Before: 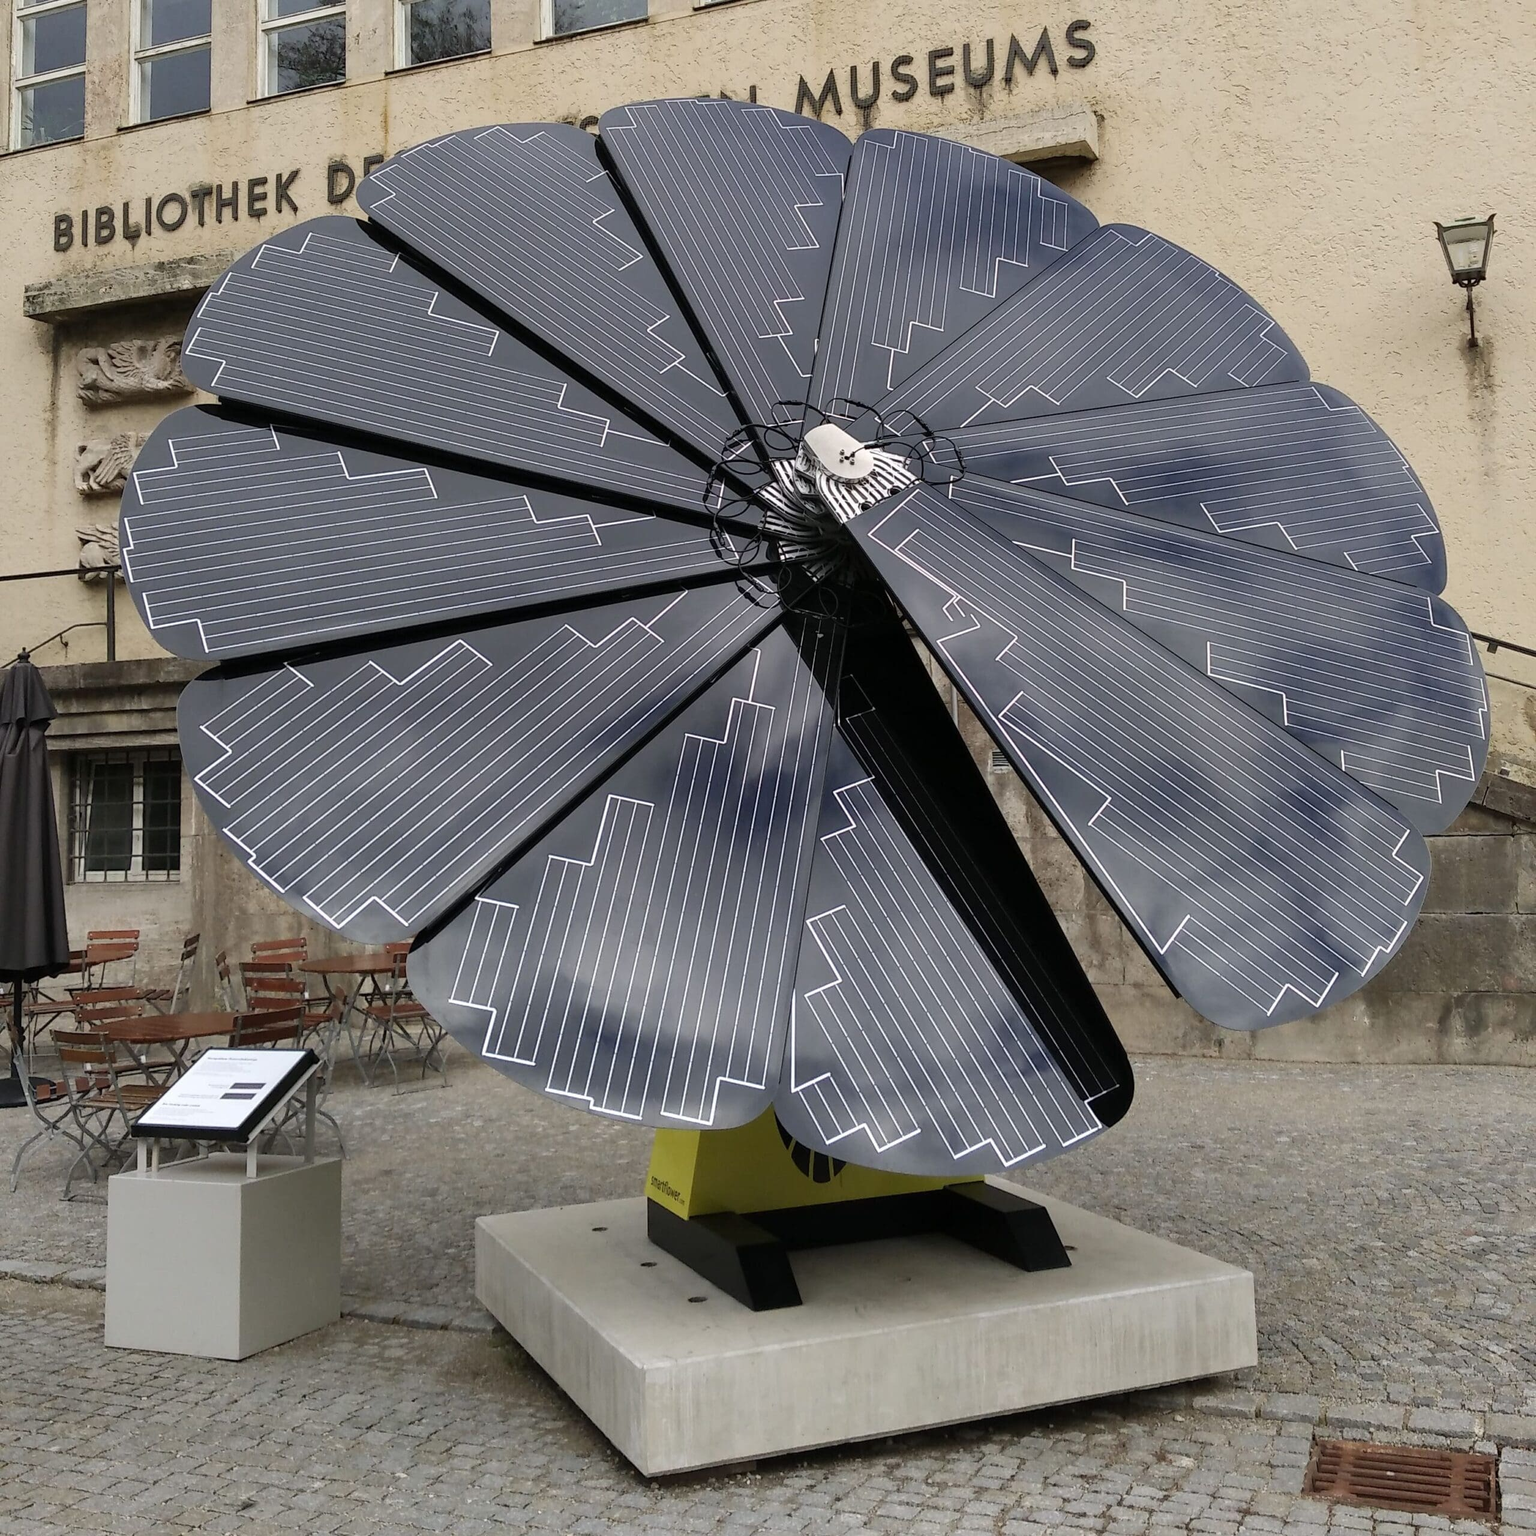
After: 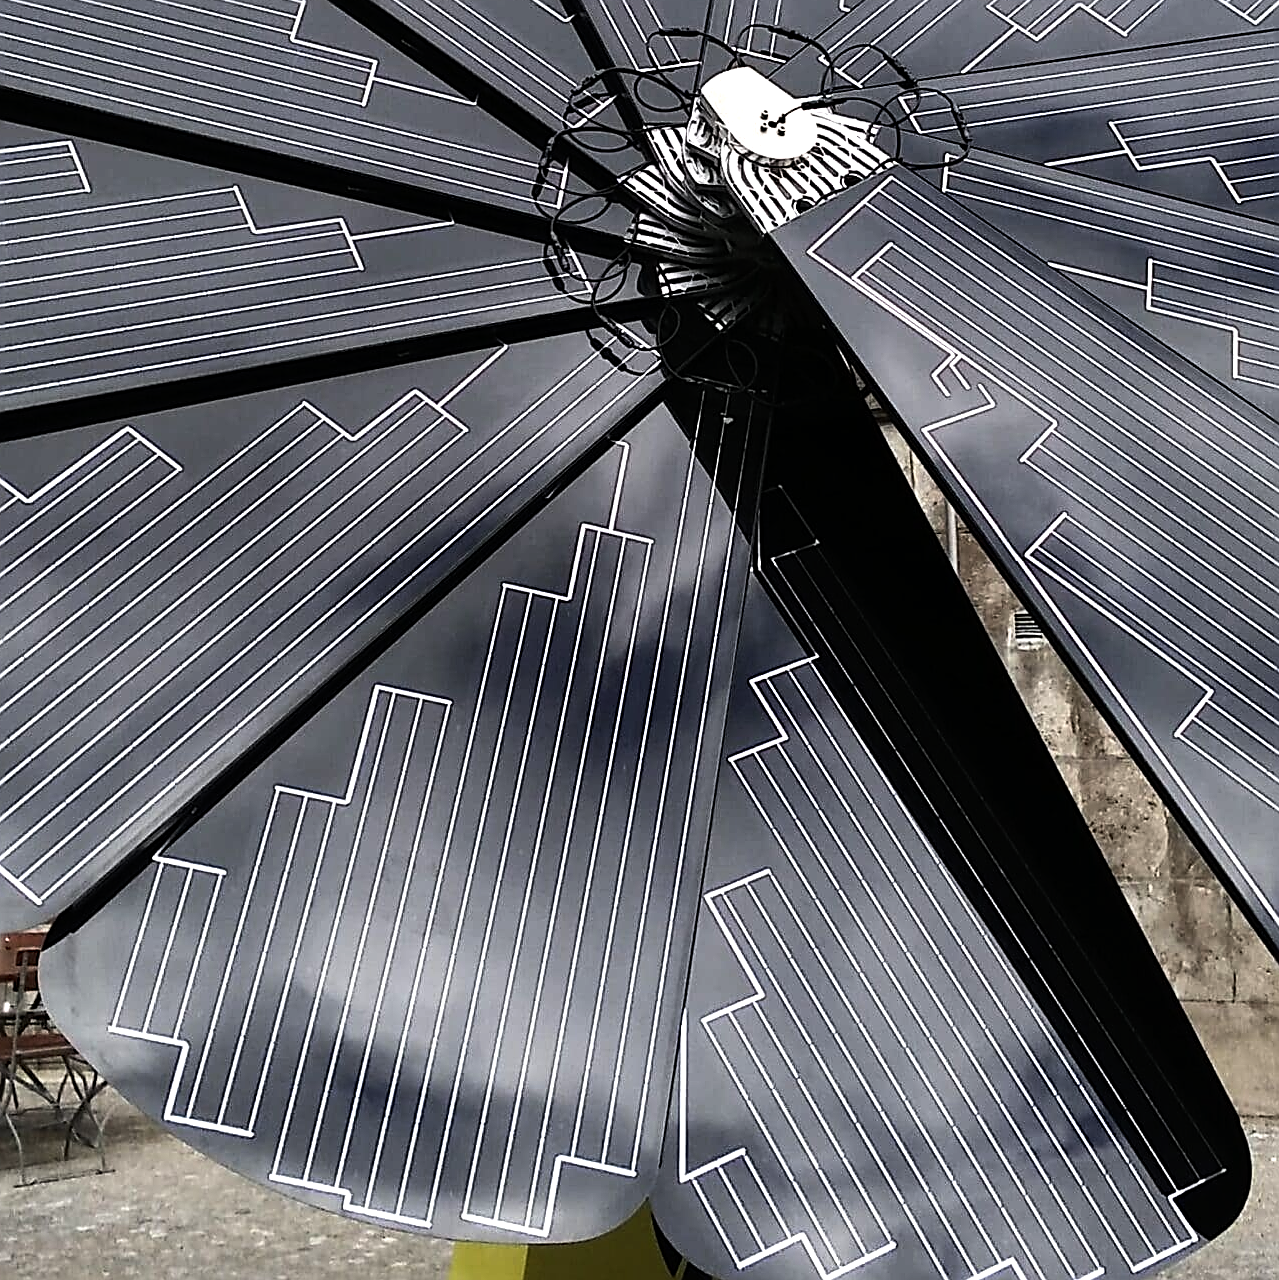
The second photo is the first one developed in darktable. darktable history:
tone equalizer: -8 EV -1.08 EV, -7 EV -1.01 EV, -6 EV -0.867 EV, -5 EV -0.578 EV, -3 EV 0.578 EV, -2 EV 0.867 EV, -1 EV 1.01 EV, +0 EV 1.08 EV, edges refinement/feathering 500, mask exposure compensation -1.57 EV, preserve details no
sharpen: amount 0.75
crop: left 25%, top 25%, right 25%, bottom 25%
exposure: exposure -0.072 EV, compensate highlight preservation false
